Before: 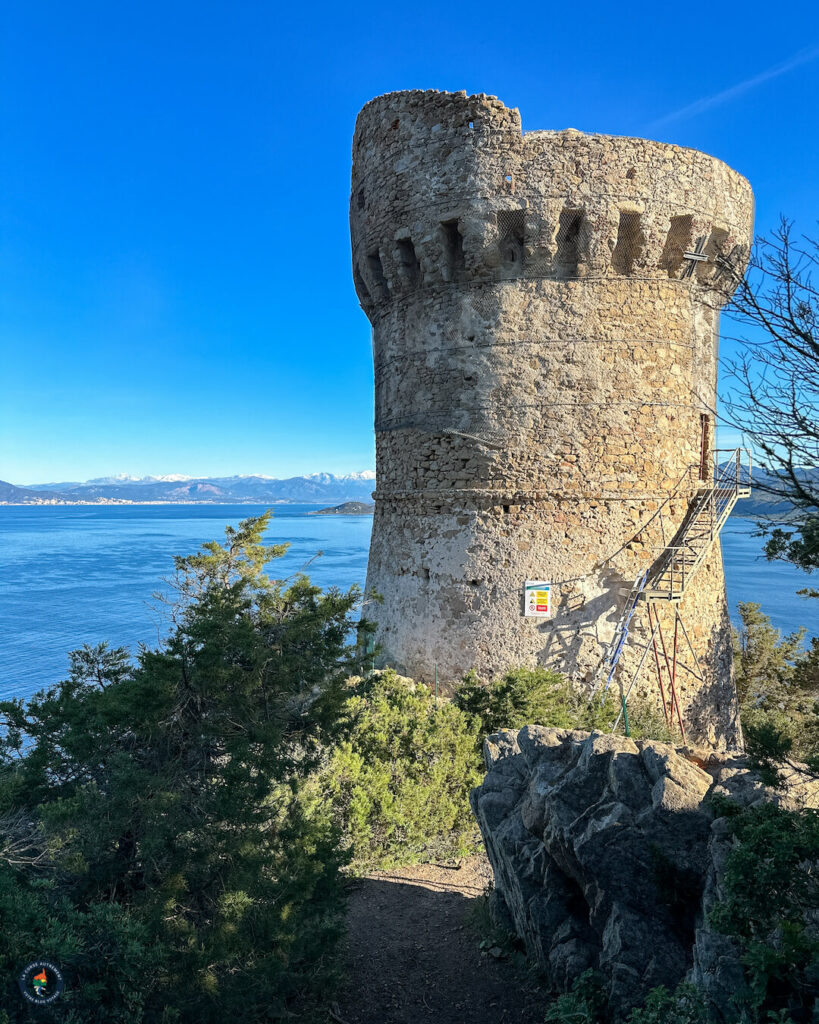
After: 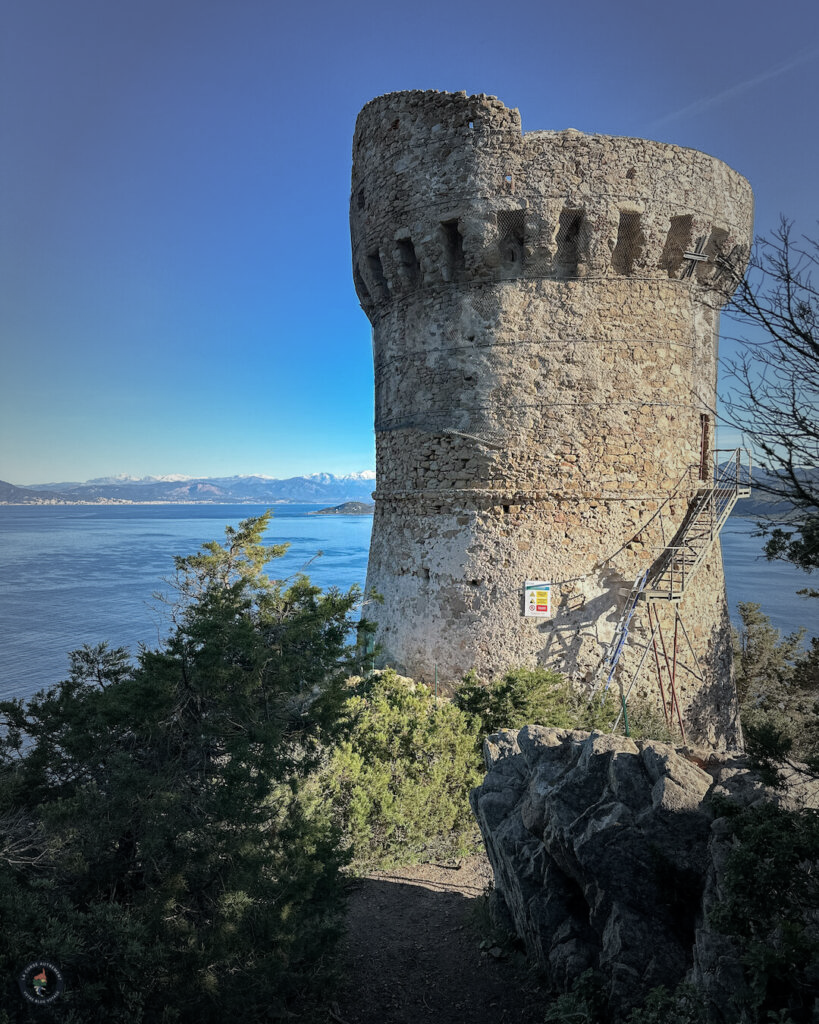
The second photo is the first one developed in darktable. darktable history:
vignetting: fall-off start 16.57%, fall-off radius 100.44%, width/height ratio 0.717
